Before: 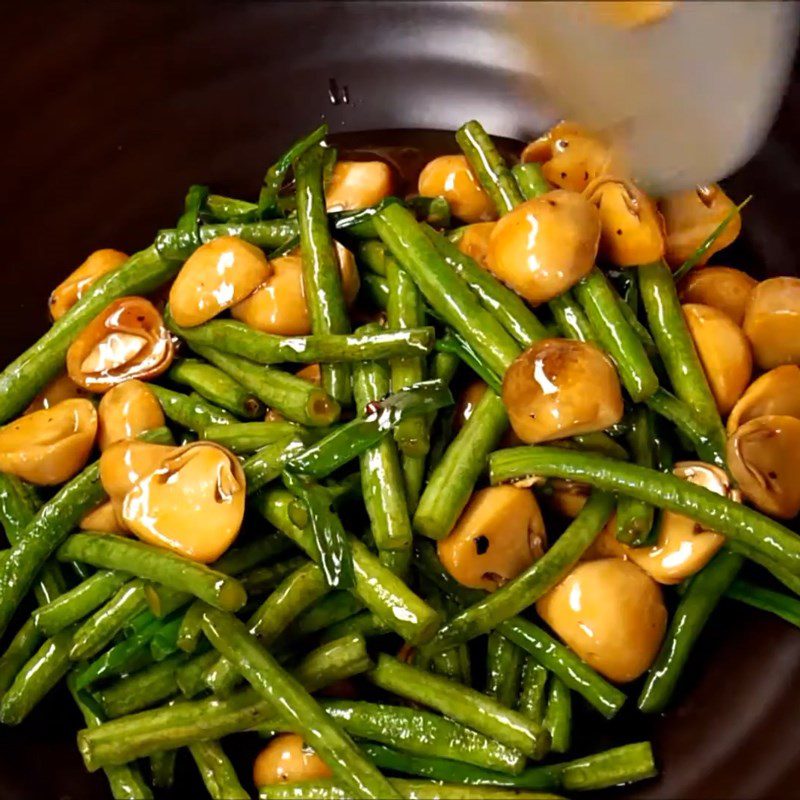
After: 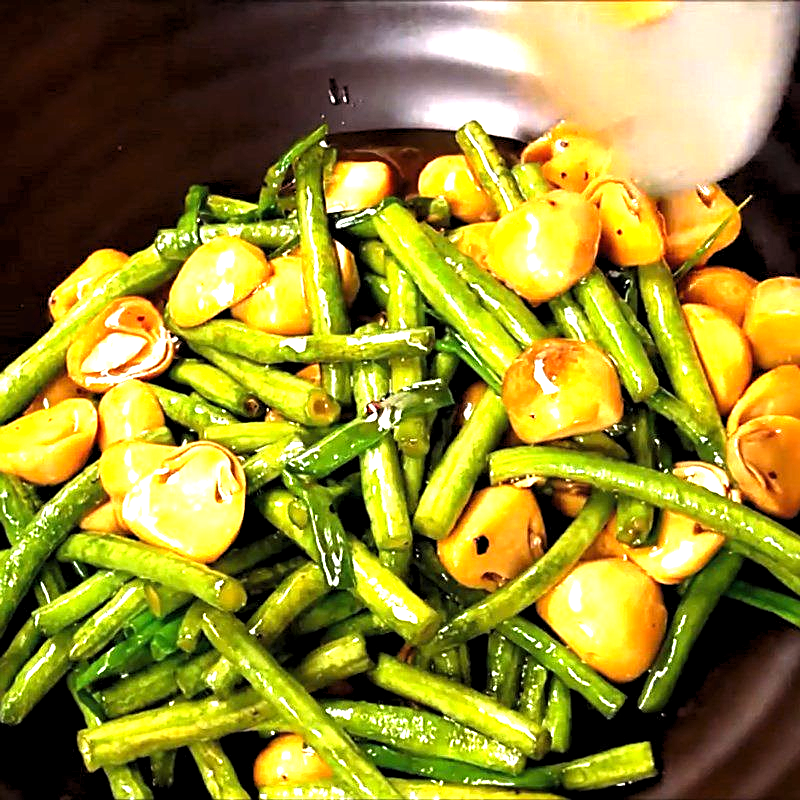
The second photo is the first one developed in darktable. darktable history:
white balance: emerald 1
sharpen: on, module defaults
exposure: black level correction 0, exposure 1.379 EV, compensate exposure bias true, compensate highlight preservation false
levels: levels [0.055, 0.477, 0.9]
